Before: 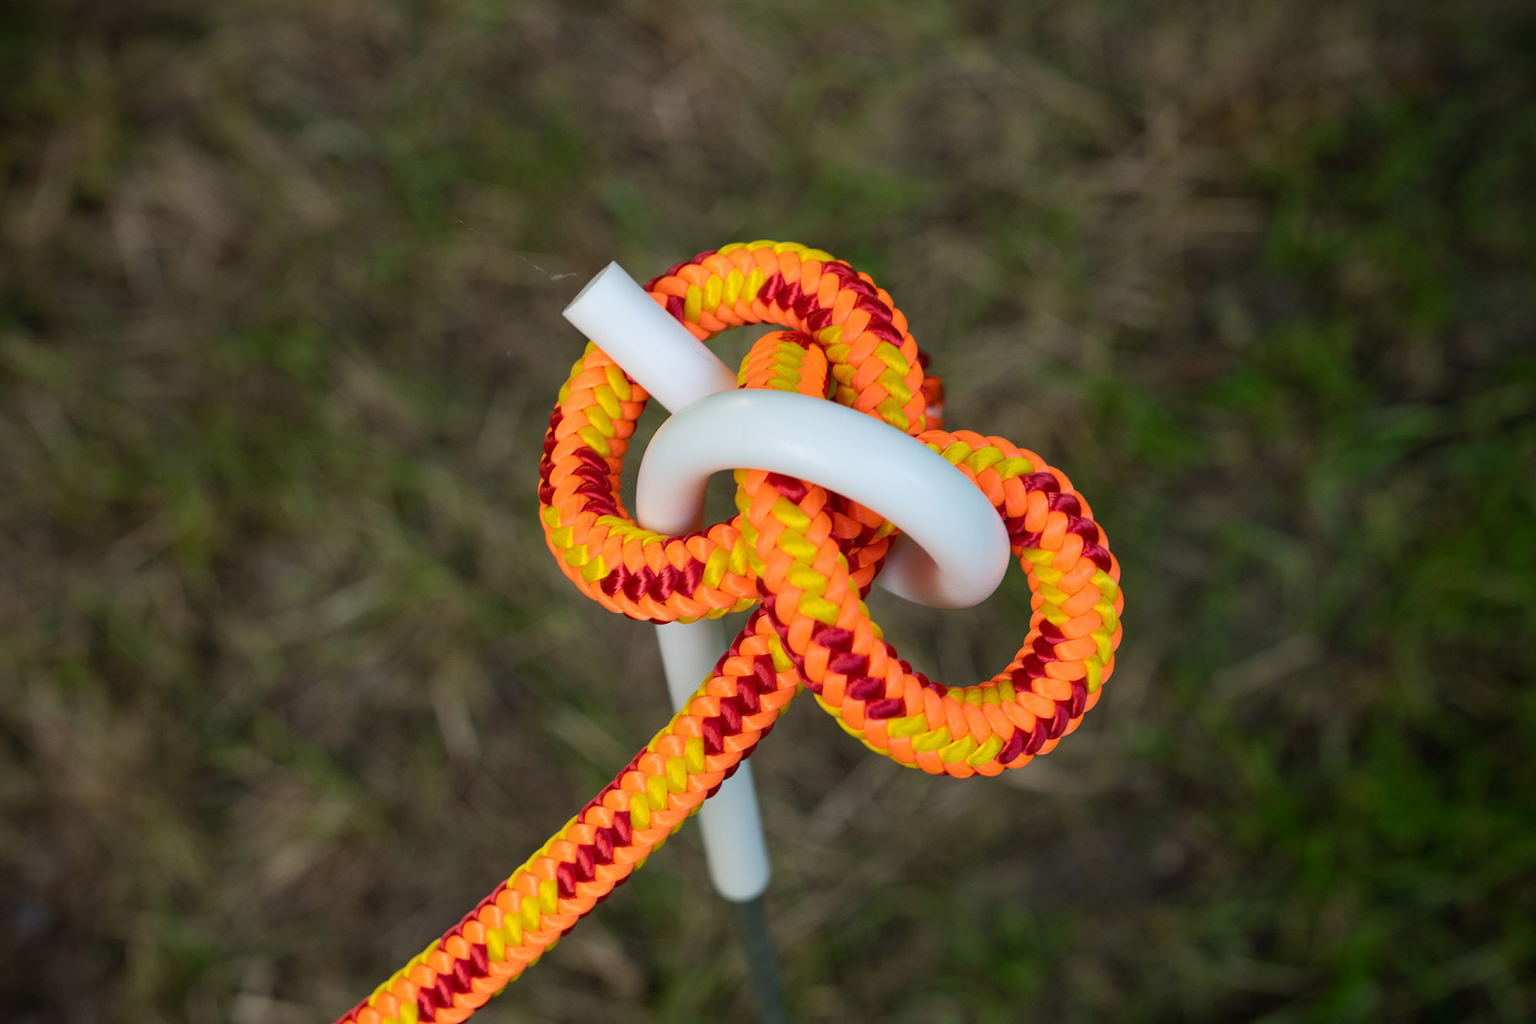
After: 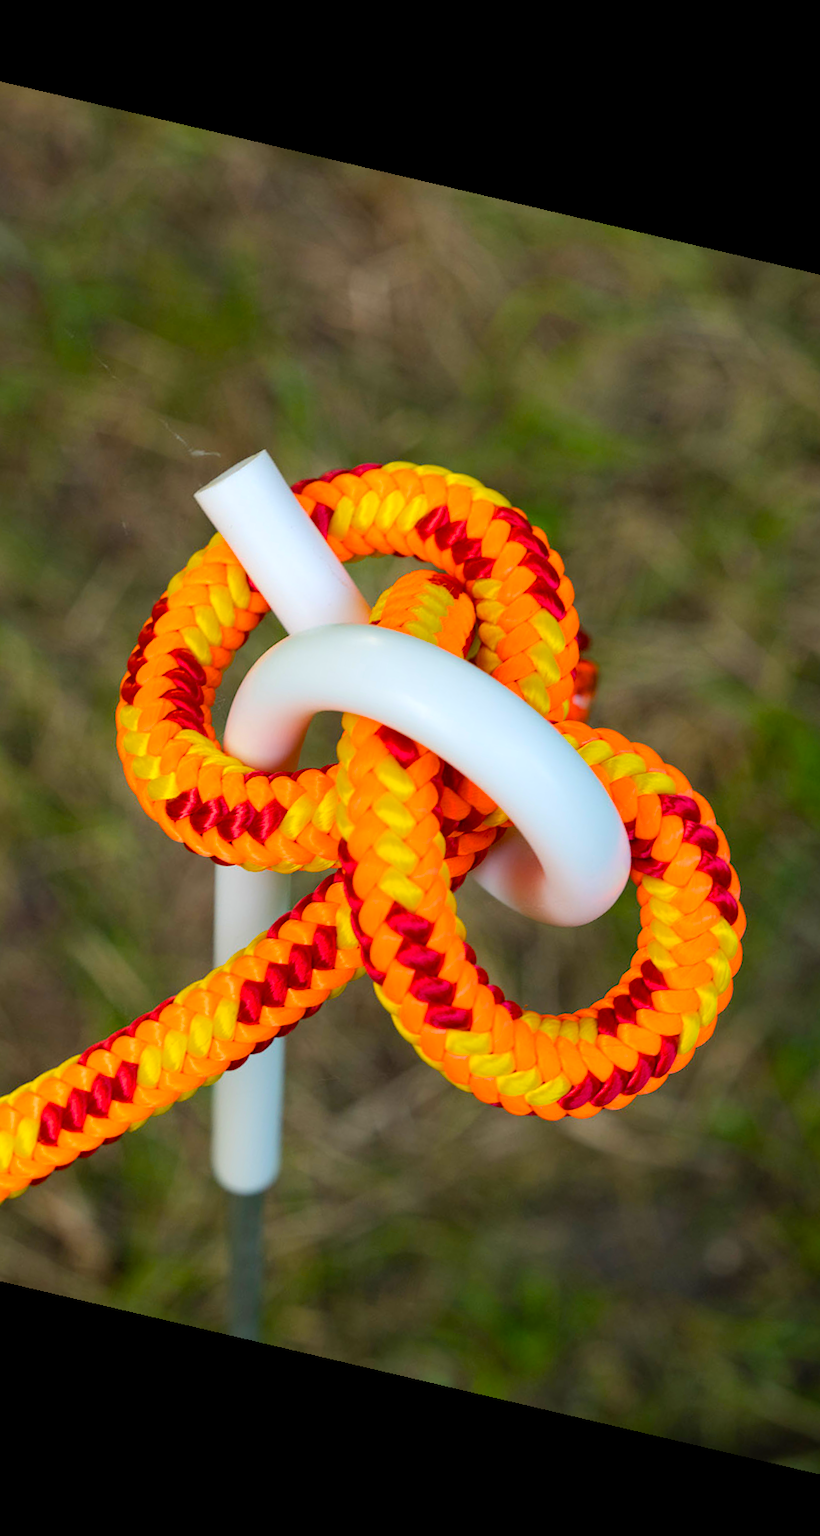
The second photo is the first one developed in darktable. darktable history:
crop: left 31.229%, right 27.105%
exposure: exposure 0.2 EV, compensate highlight preservation false
color balance rgb: perceptual saturation grading › global saturation 25%, perceptual brilliance grading › mid-tones 10%, perceptual brilliance grading › shadows 15%, global vibrance 20%
rotate and perspective: rotation 13.27°, automatic cropping off
